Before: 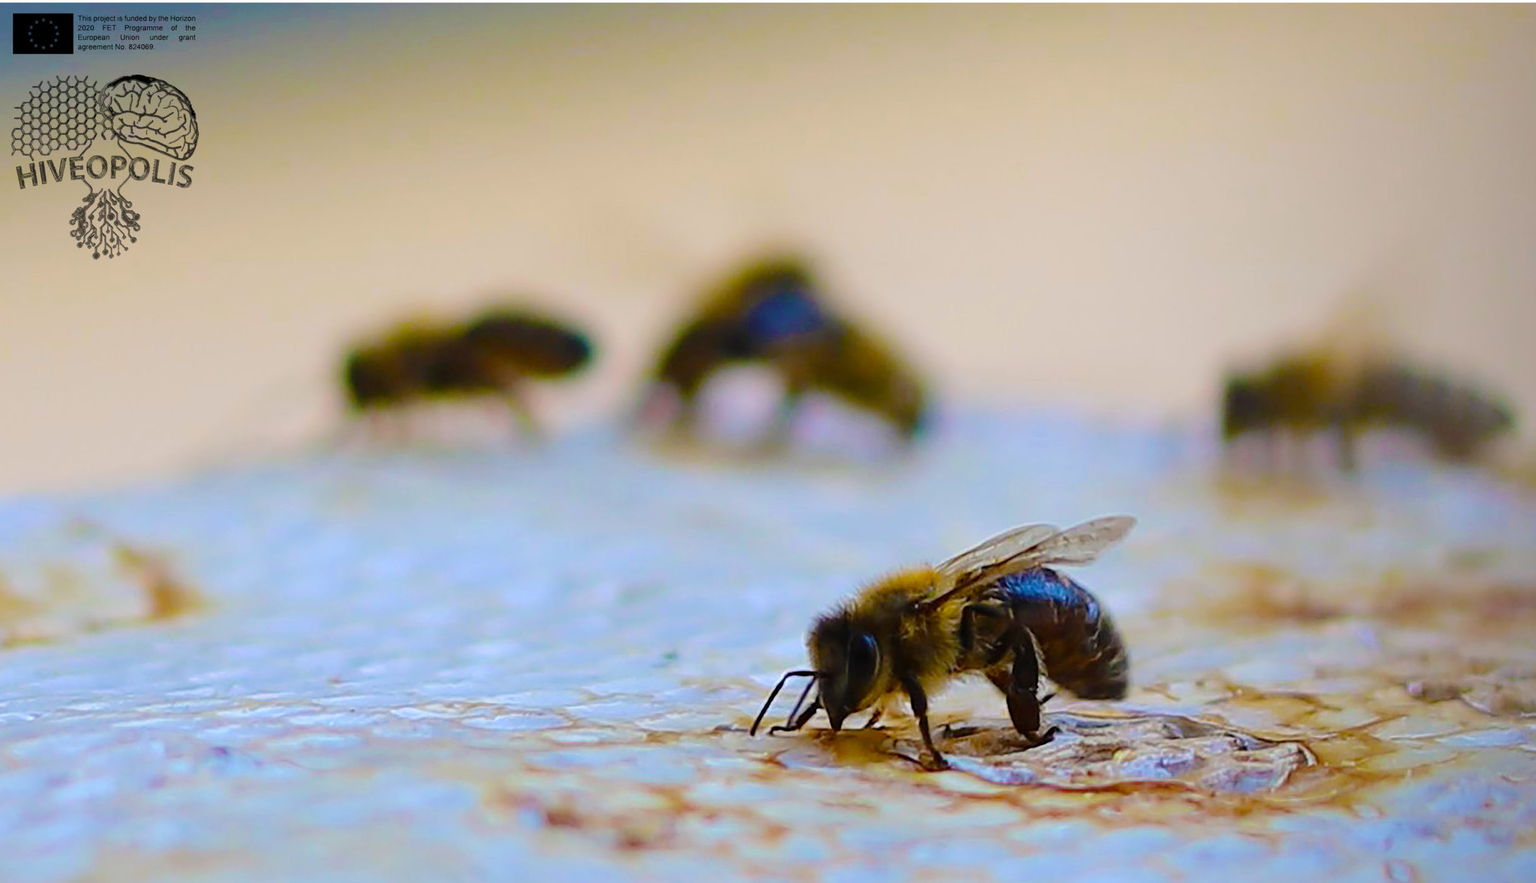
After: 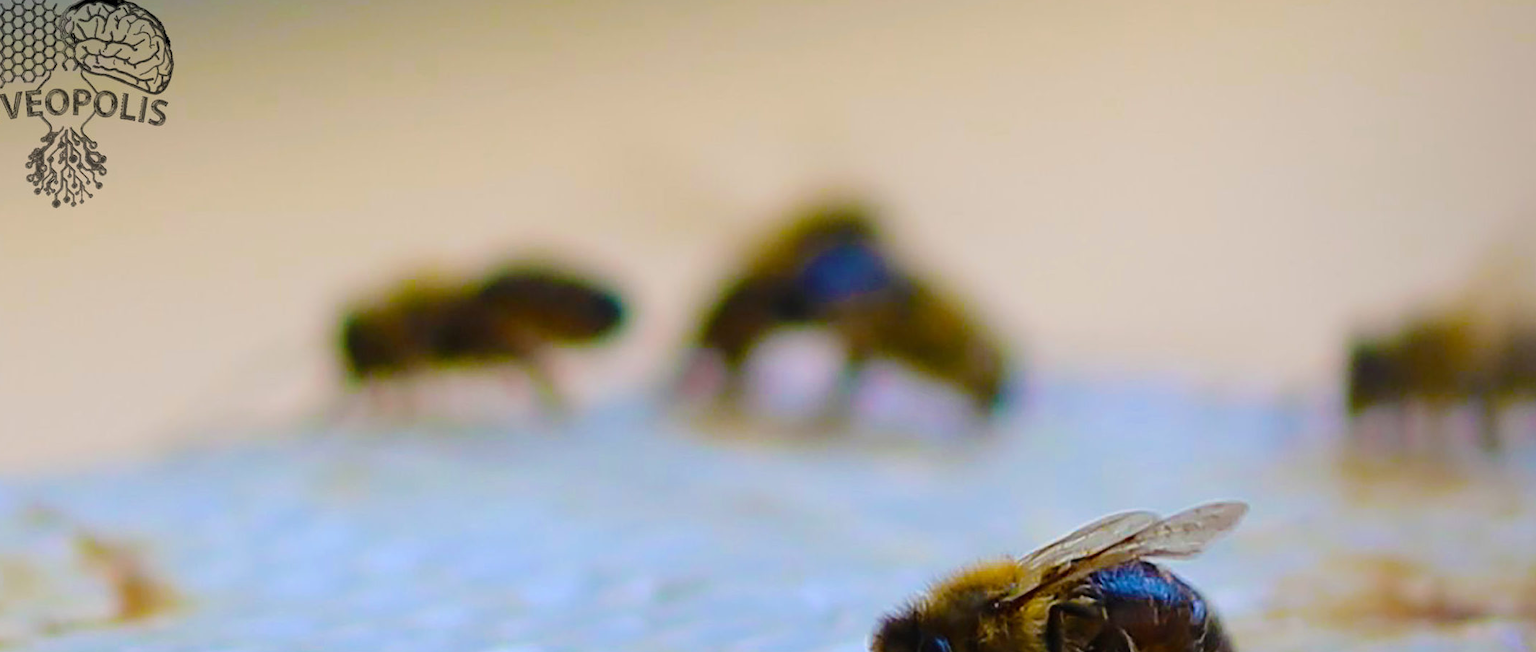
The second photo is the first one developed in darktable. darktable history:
crop: left 3.088%, top 8.921%, right 9.654%, bottom 26.496%
